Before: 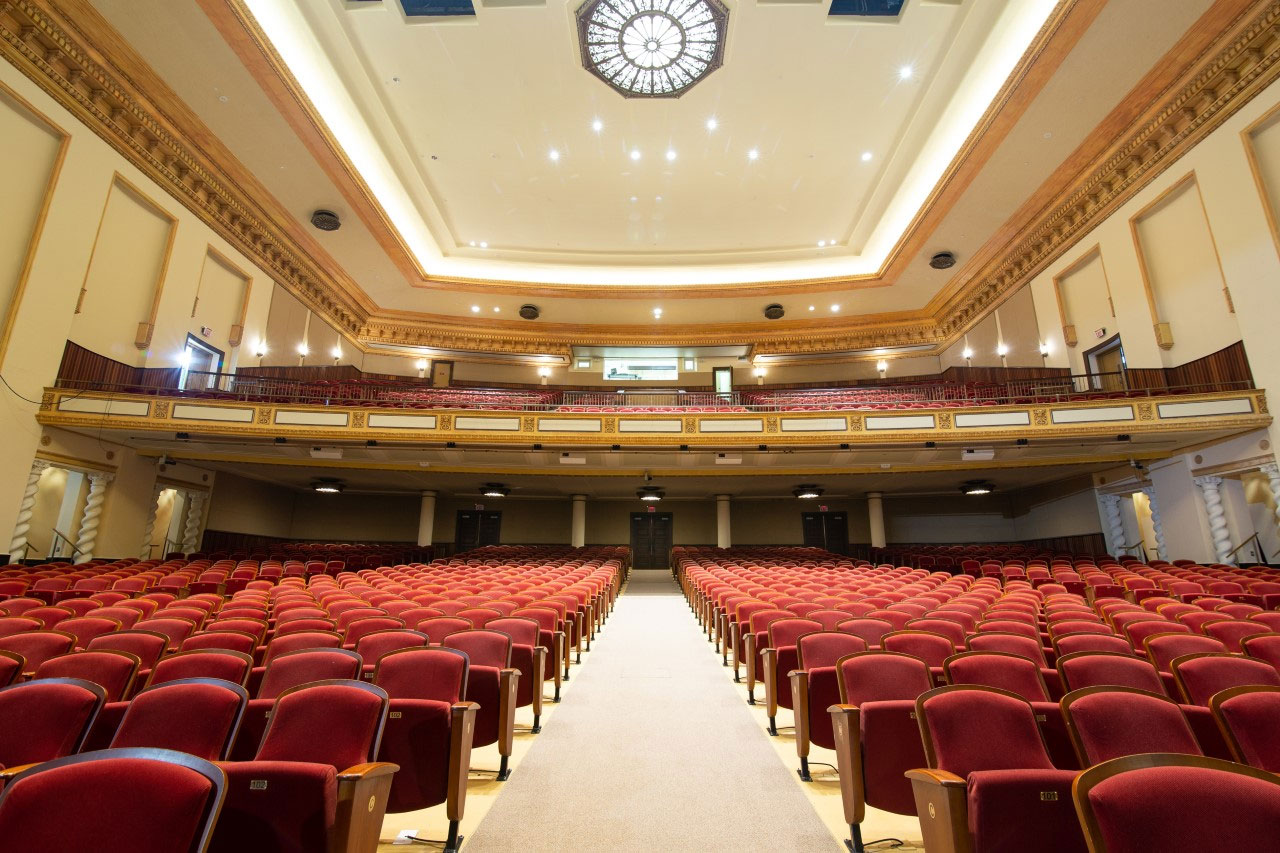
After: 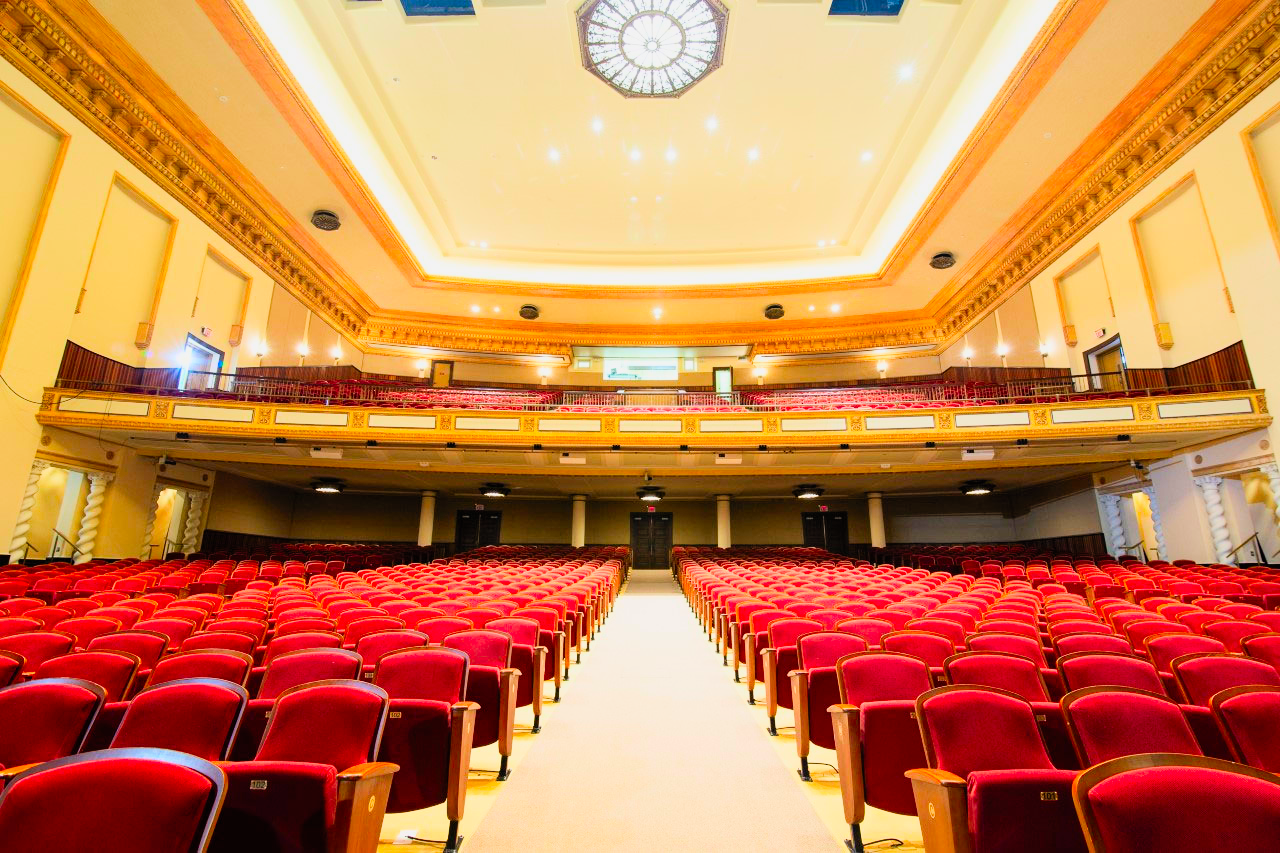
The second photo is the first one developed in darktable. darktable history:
filmic rgb: black relative exposure -7.65 EV, white relative exposure 4.56 EV, hardness 3.61
exposure: black level correction 0.001, exposure 0.5 EV, compensate exposure bias true, compensate highlight preservation false
contrast brightness saturation: contrast 0.2, brightness 0.2, saturation 0.8
